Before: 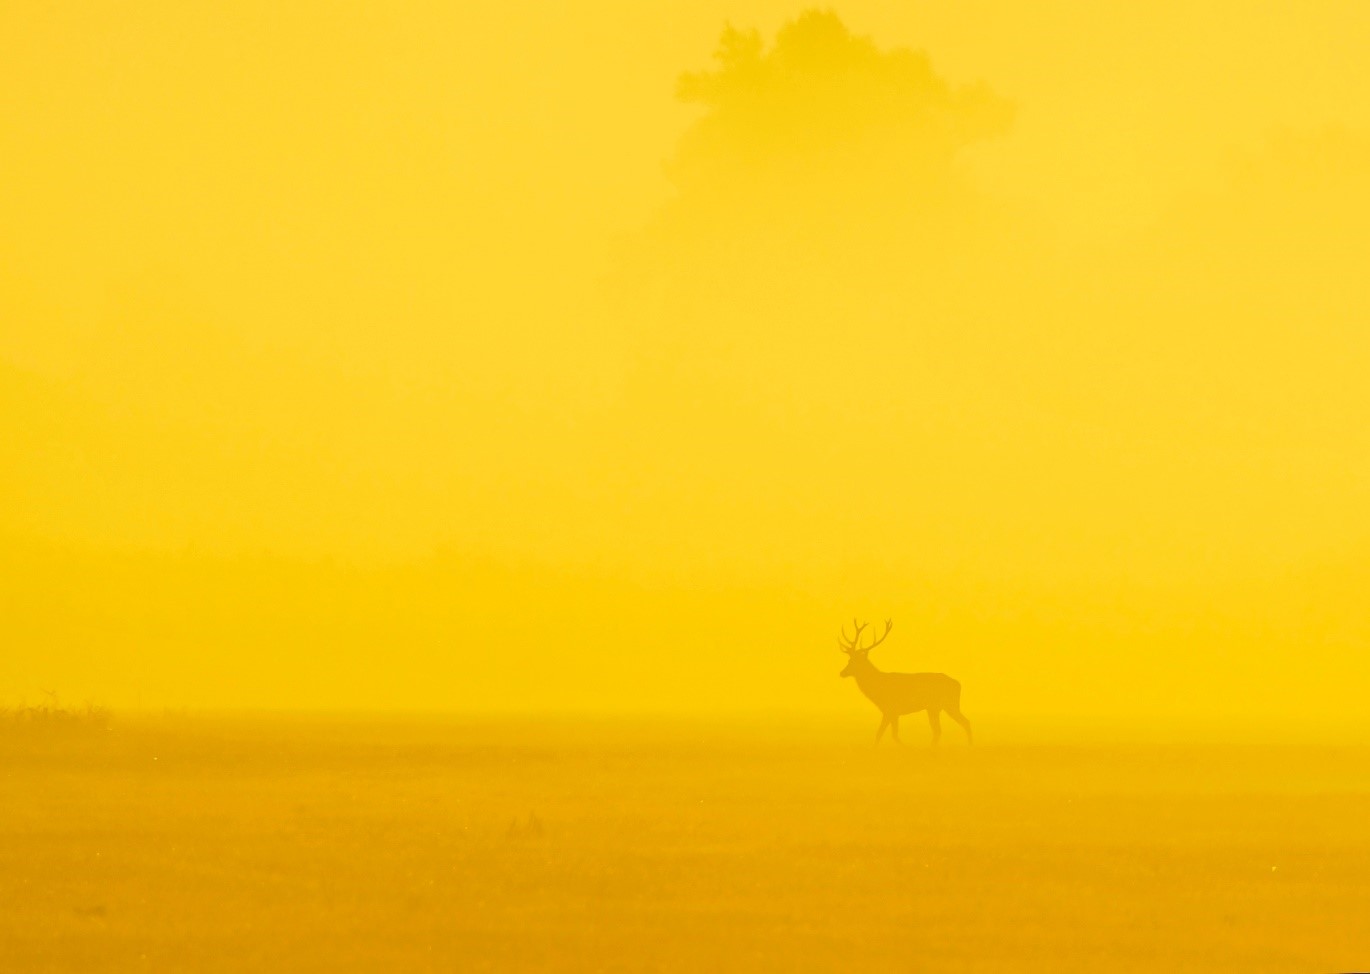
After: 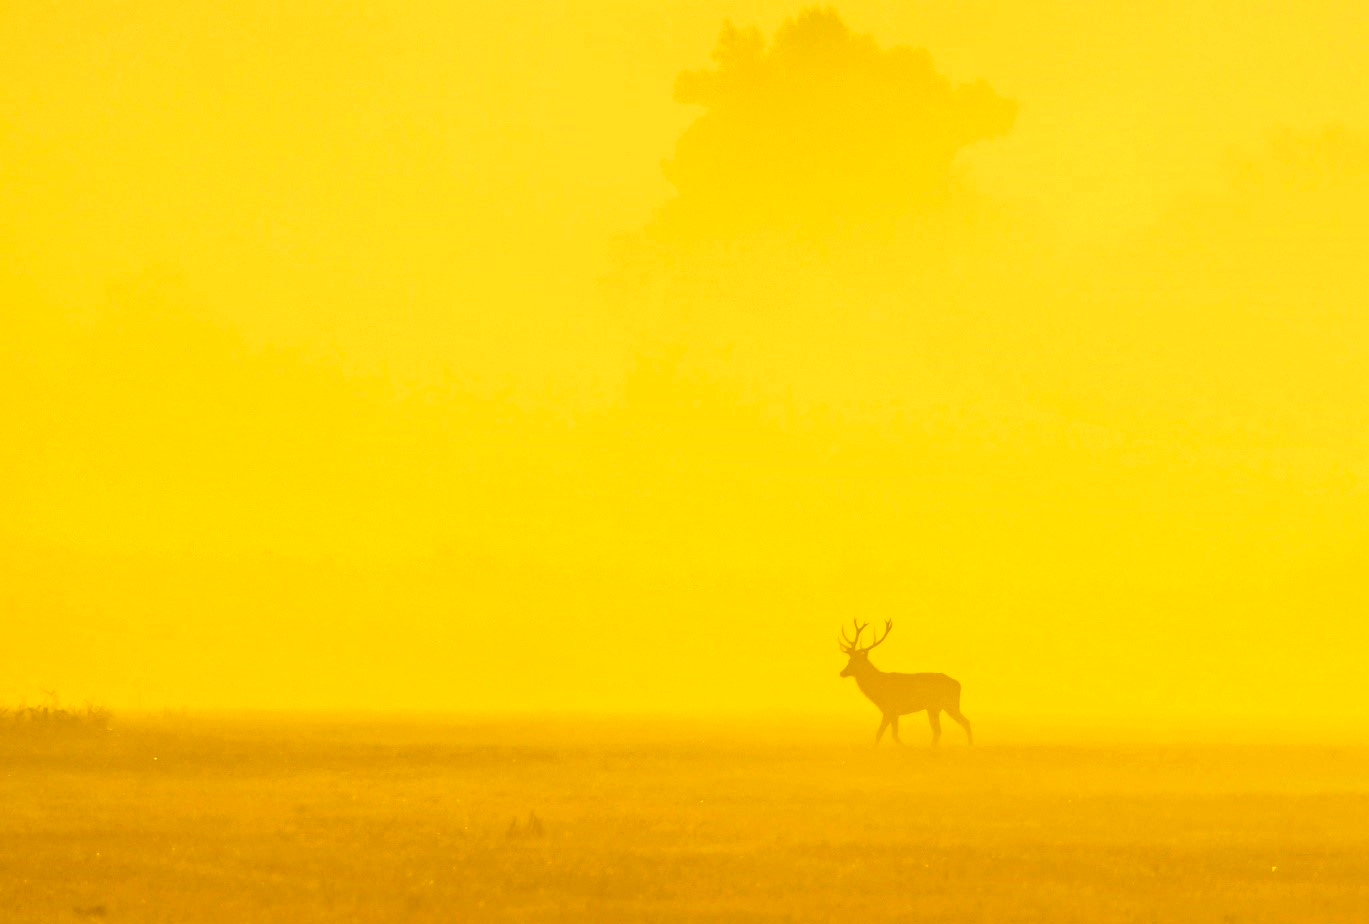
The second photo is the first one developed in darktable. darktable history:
local contrast: highlights 80%, shadows 57%, detail 175%, midtone range 0.602
contrast brightness saturation: contrast 0.15, brightness -0.01, saturation 0.1
crop and rotate: top 0%, bottom 5.097%
white balance: red 1.009, blue 0.985
